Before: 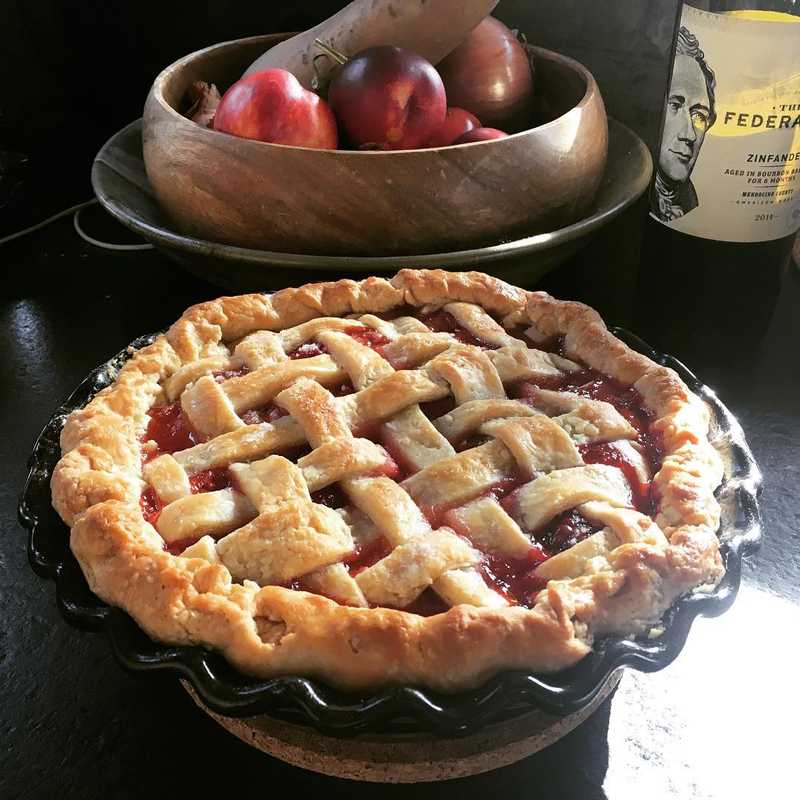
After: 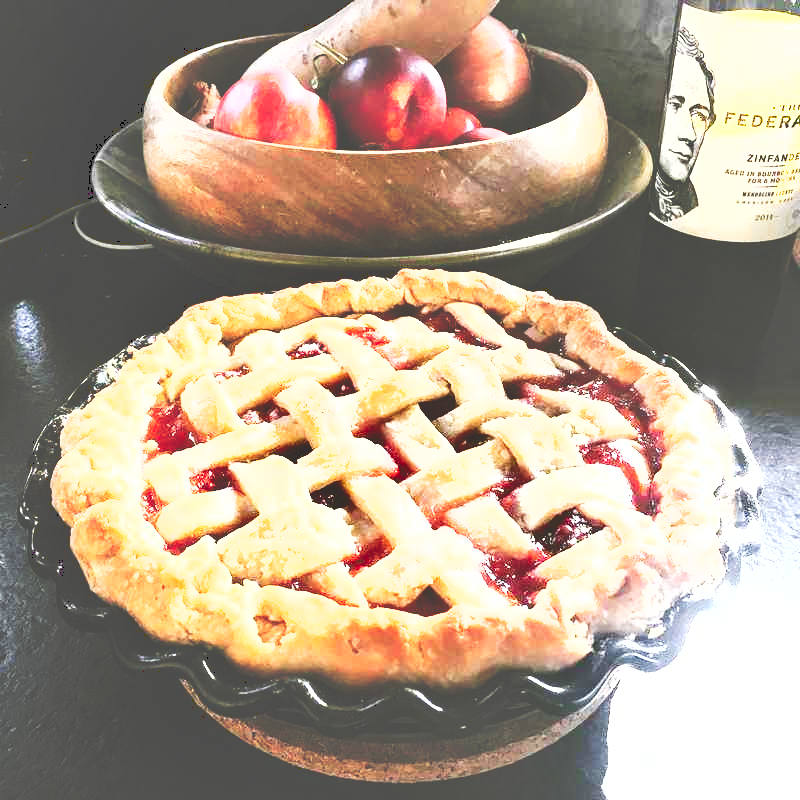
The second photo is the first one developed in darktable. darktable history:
exposure: exposure 2.003 EV, compensate highlight preservation false
shadows and highlights: low approximation 0.01, soften with gaussian
tone curve: curves: ch0 [(0, 0) (0.003, 0.319) (0.011, 0.319) (0.025, 0.323) (0.044, 0.323) (0.069, 0.327) (0.1, 0.33) (0.136, 0.338) (0.177, 0.348) (0.224, 0.361) (0.277, 0.374) (0.335, 0.398) (0.399, 0.444) (0.468, 0.516) (0.543, 0.595) (0.623, 0.694) (0.709, 0.793) (0.801, 0.883) (0.898, 0.942) (1, 1)], preserve colors none
